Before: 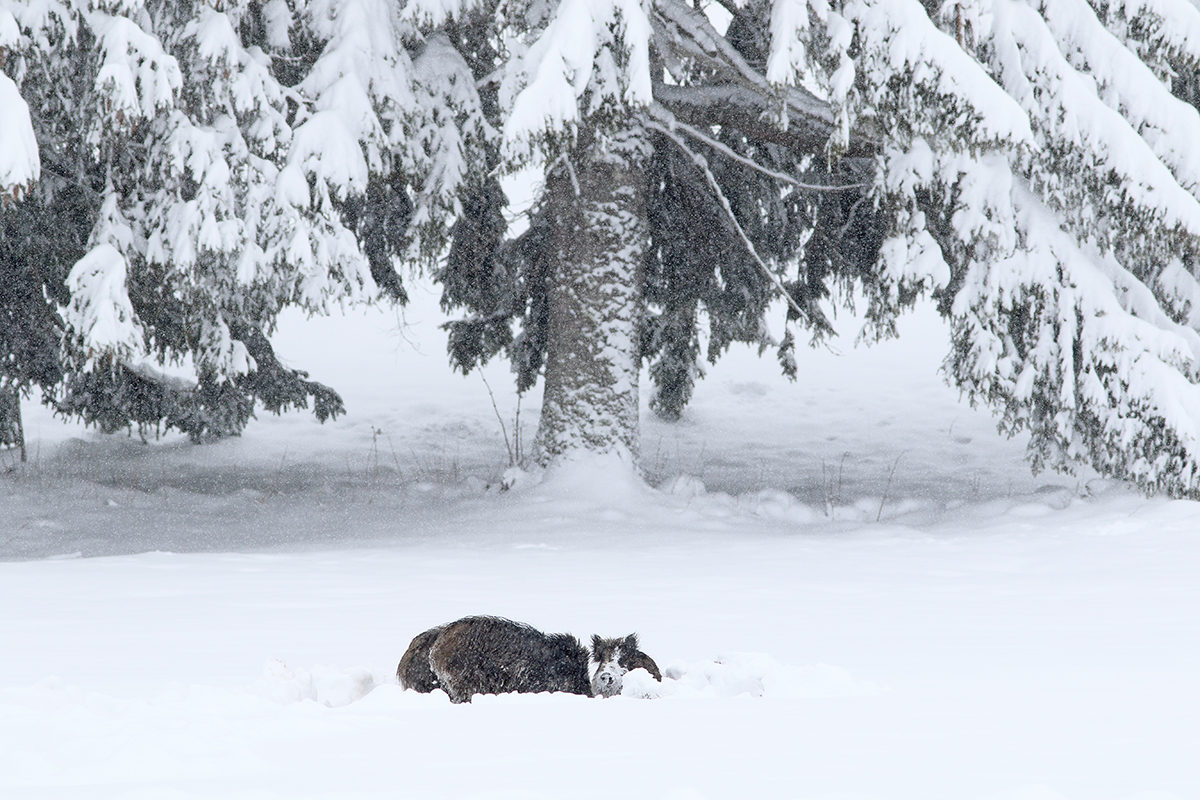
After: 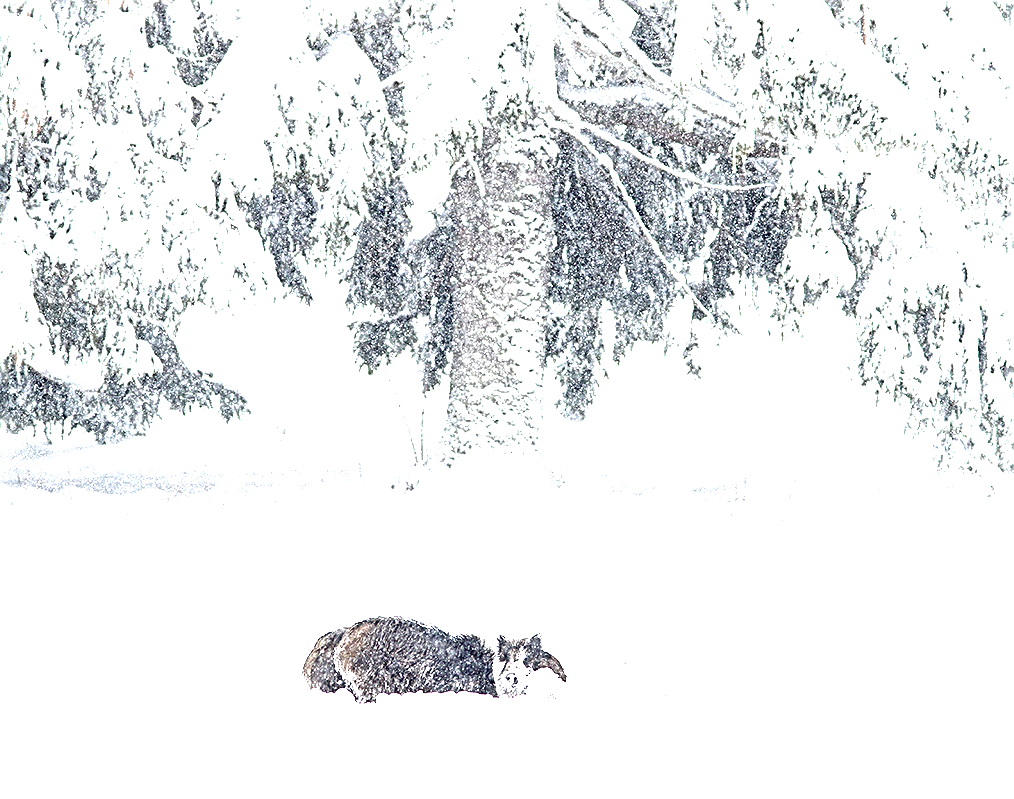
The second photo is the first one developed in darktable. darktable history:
sharpen: radius 2.542, amount 0.648
crop: left 7.976%, right 7.477%
local contrast: mode bilateral grid, contrast 26, coarseness 50, detail 123%, midtone range 0.2
exposure: black level correction 0, exposure 2.165 EV, compensate highlight preservation false
